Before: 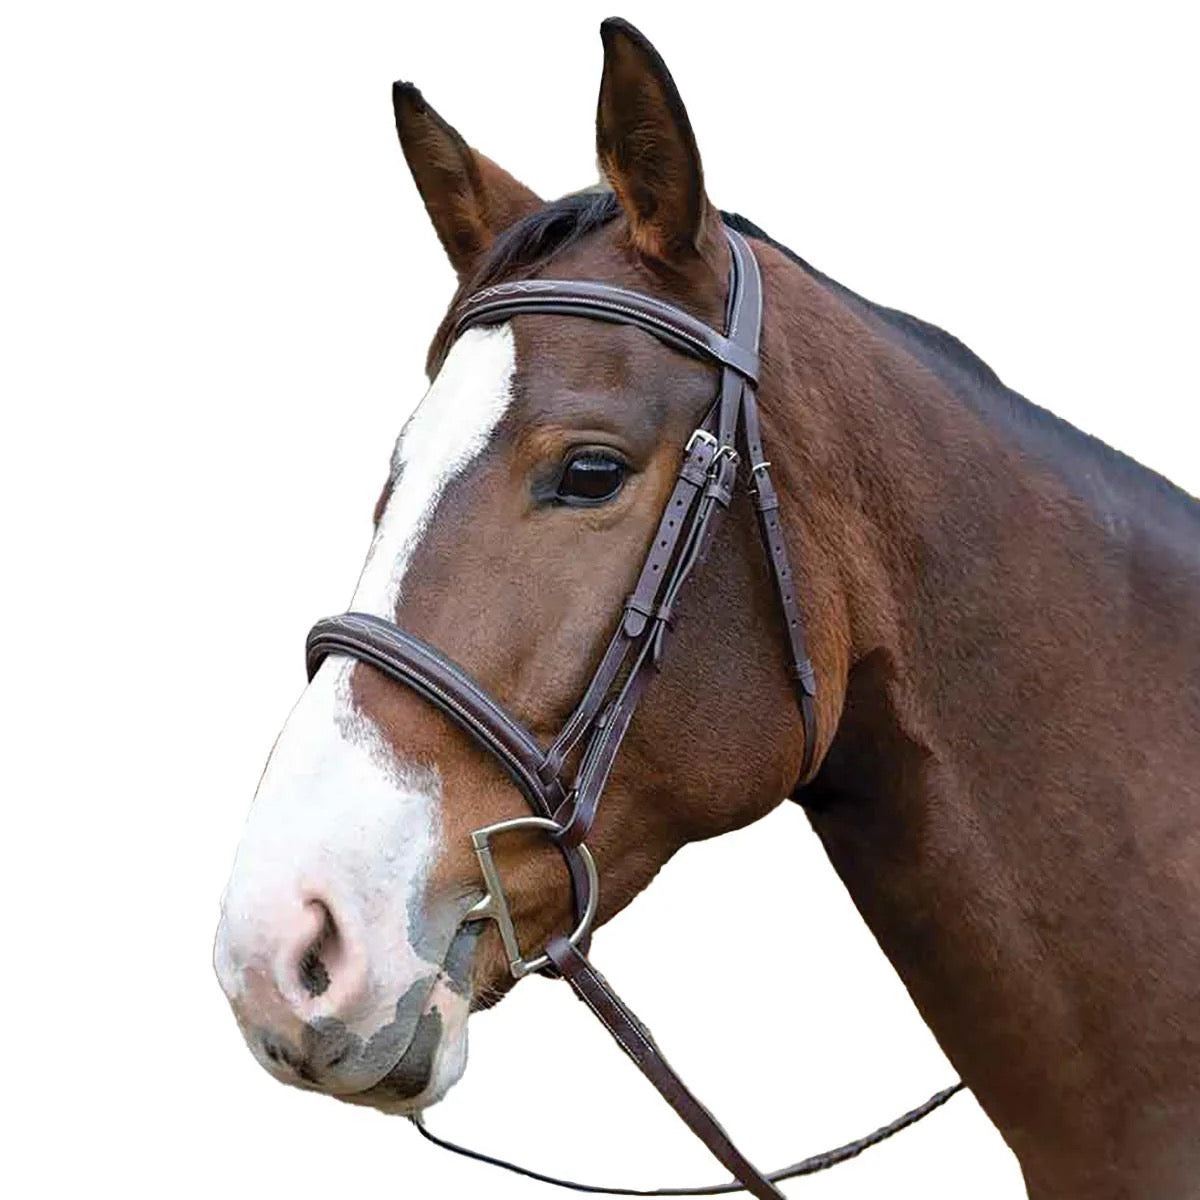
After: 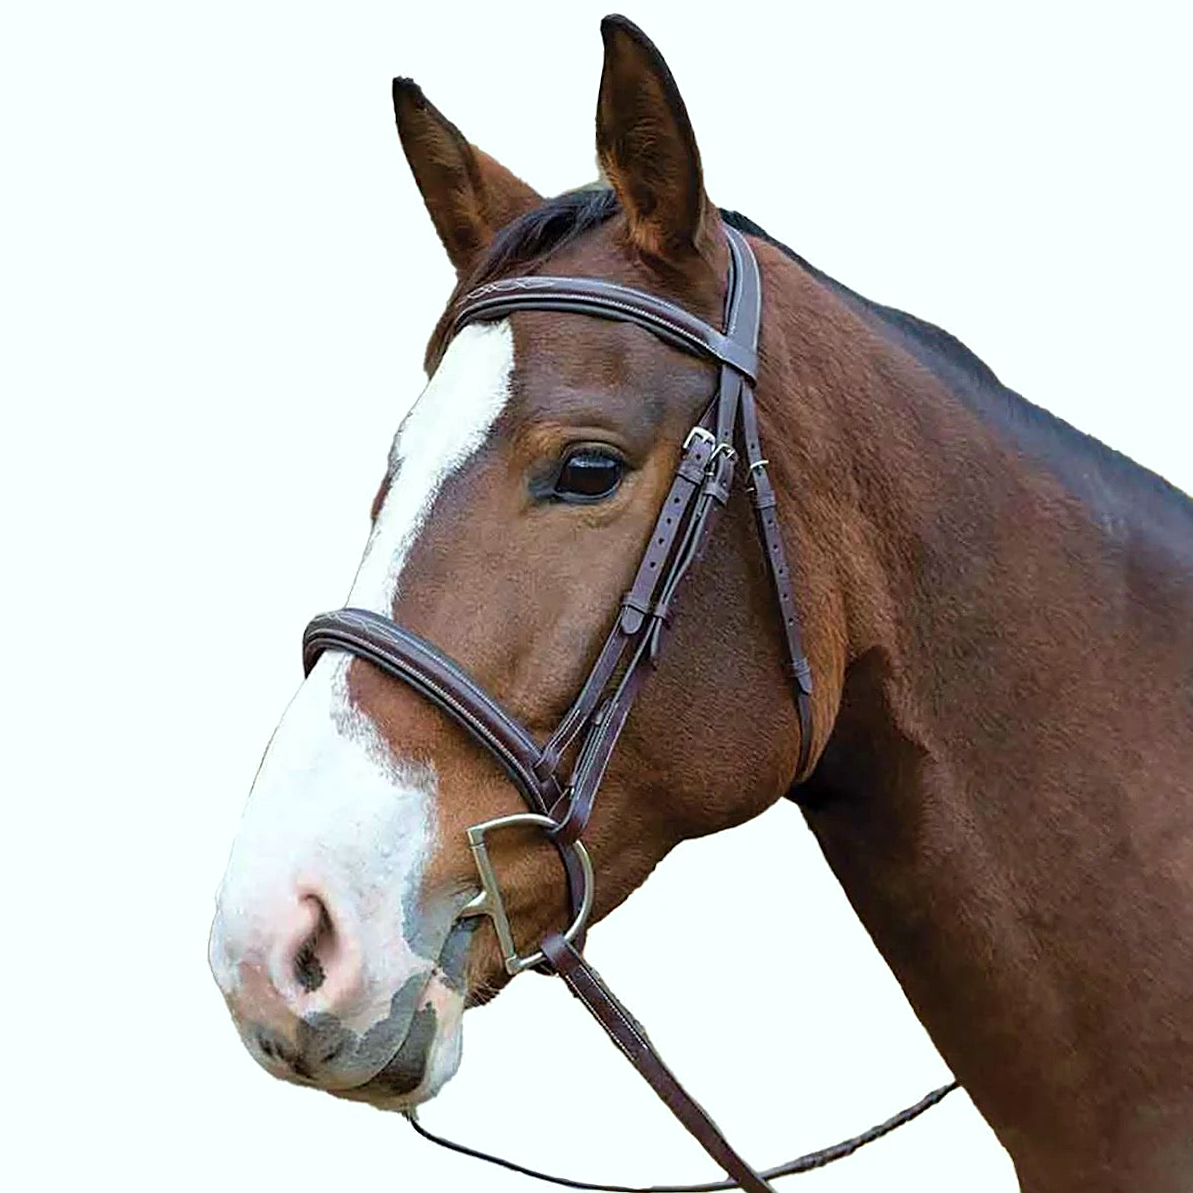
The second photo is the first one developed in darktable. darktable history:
velvia: on, module defaults
exposure: compensate exposure bias true, compensate highlight preservation false
color calibration: illuminant Planckian (black body), x 0.351, y 0.353, temperature 4766.33 K
sharpen: amount 0.217
crop and rotate: angle -0.327°
